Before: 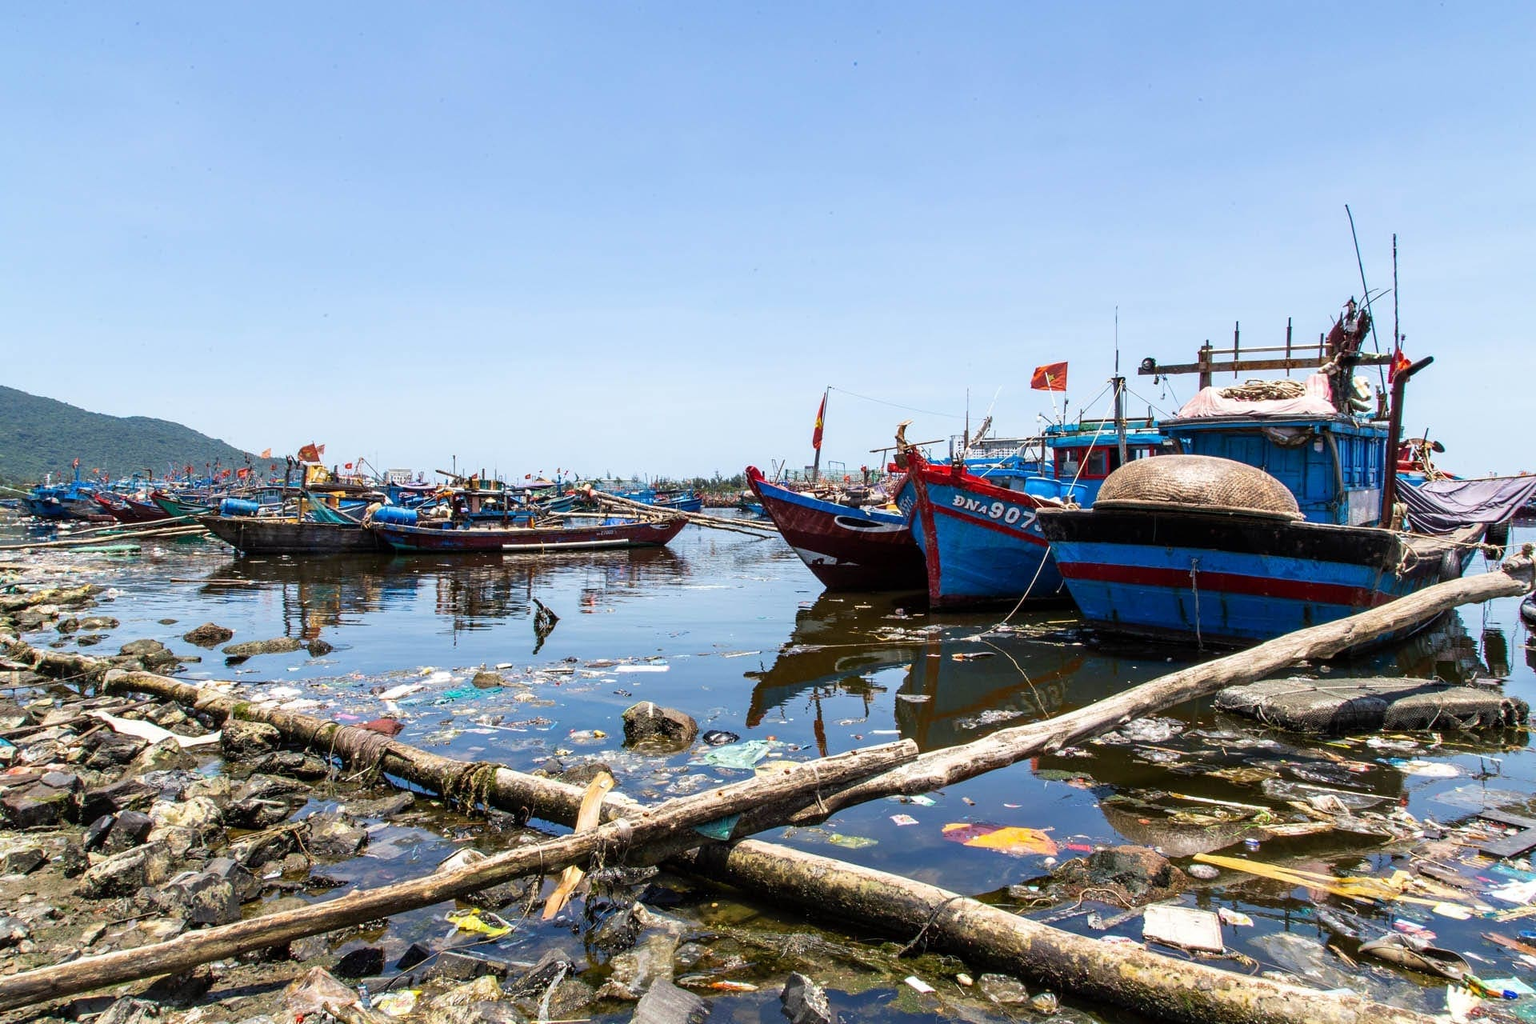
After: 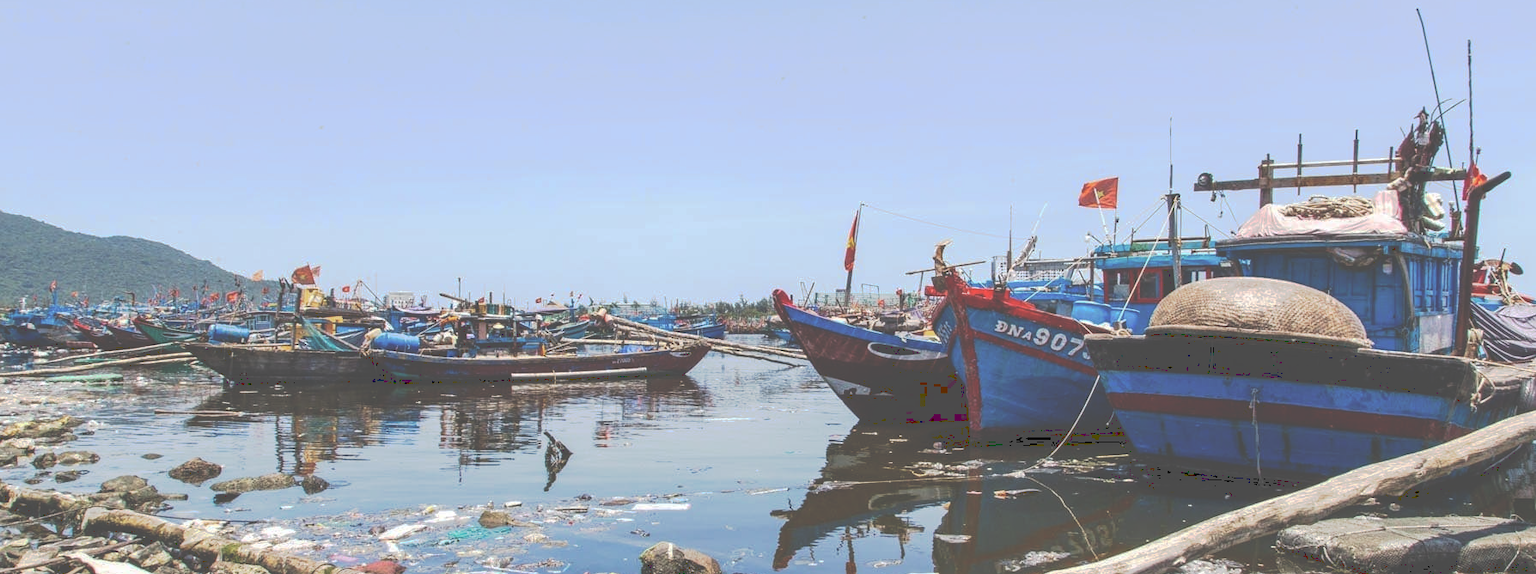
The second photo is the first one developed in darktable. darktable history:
crop: left 1.744%, top 19.225%, right 5.069%, bottom 28.357%
tone curve: curves: ch0 [(0, 0) (0.003, 0.313) (0.011, 0.317) (0.025, 0.317) (0.044, 0.322) (0.069, 0.327) (0.1, 0.335) (0.136, 0.347) (0.177, 0.364) (0.224, 0.384) (0.277, 0.421) (0.335, 0.459) (0.399, 0.501) (0.468, 0.554) (0.543, 0.611) (0.623, 0.679) (0.709, 0.751) (0.801, 0.804) (0.898, 0.844) (1, 1)], preserve colors none
